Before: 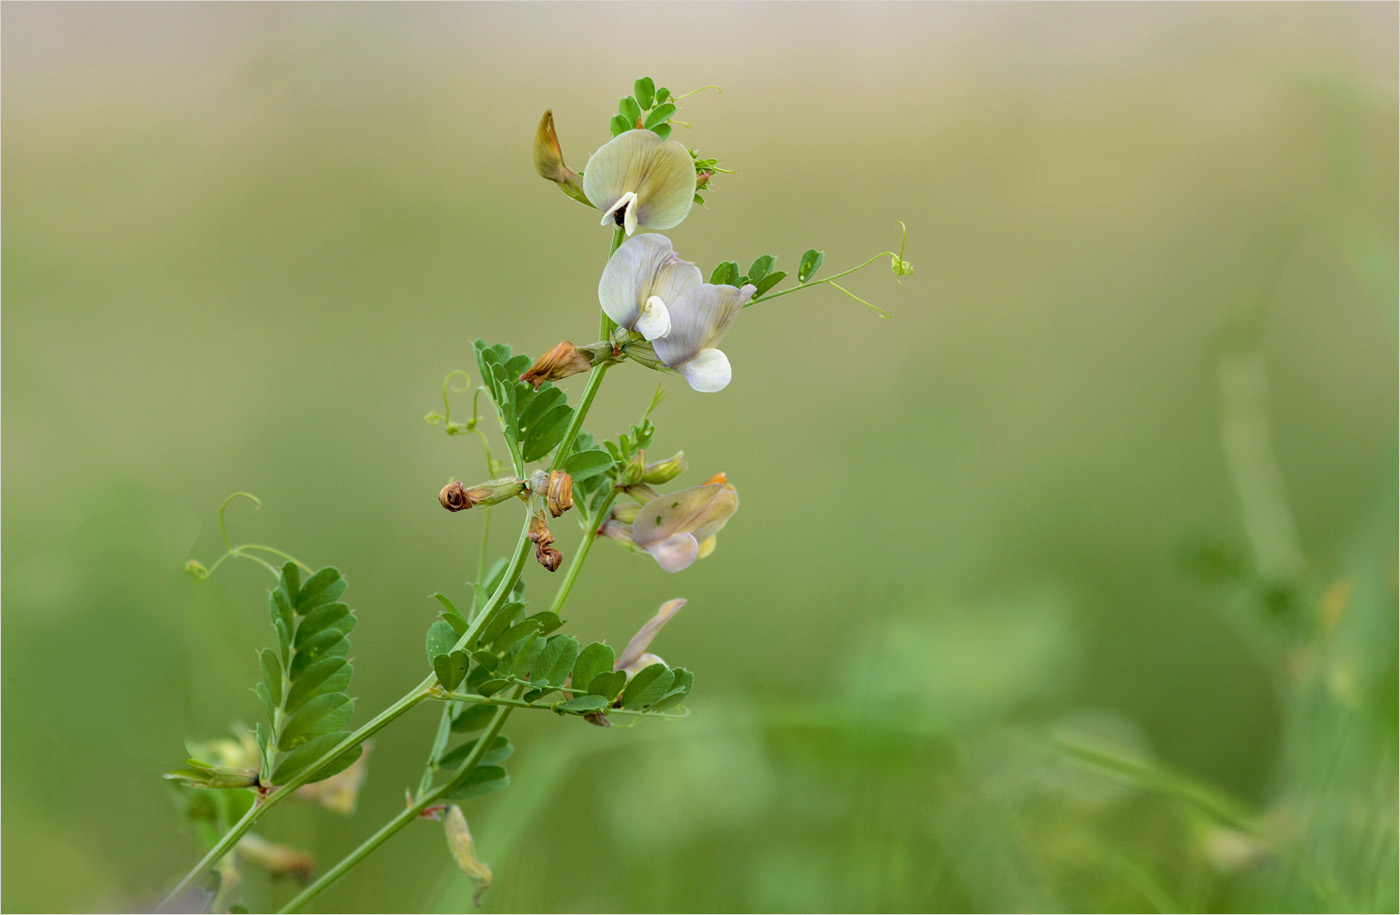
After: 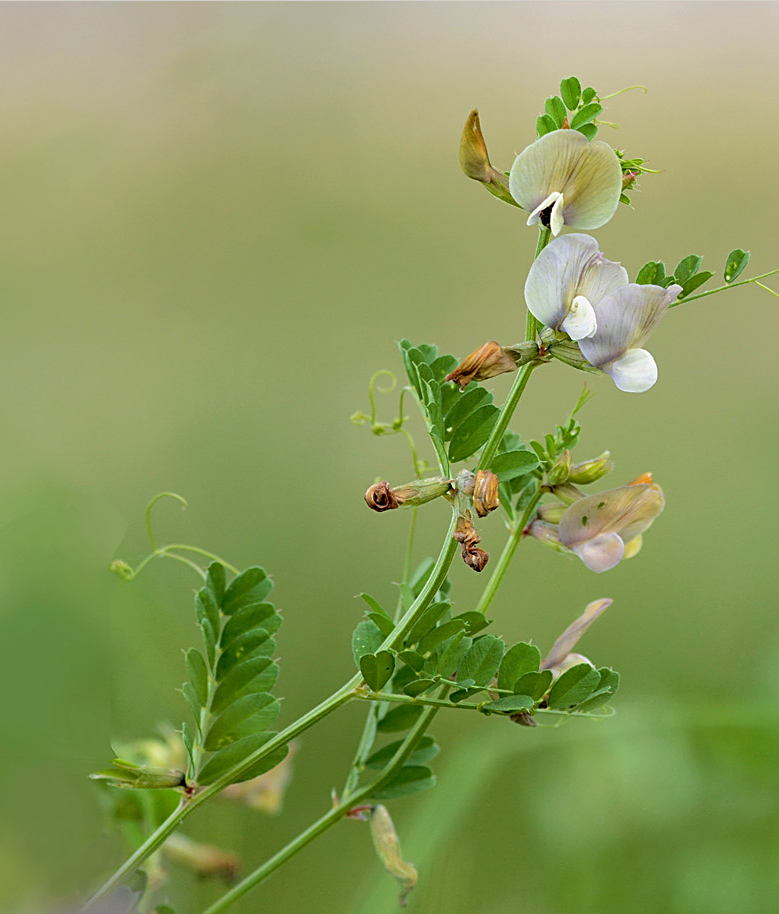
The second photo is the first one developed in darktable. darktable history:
sharpen: amount 0.493
crop: left 5.316%, right 38.99%
